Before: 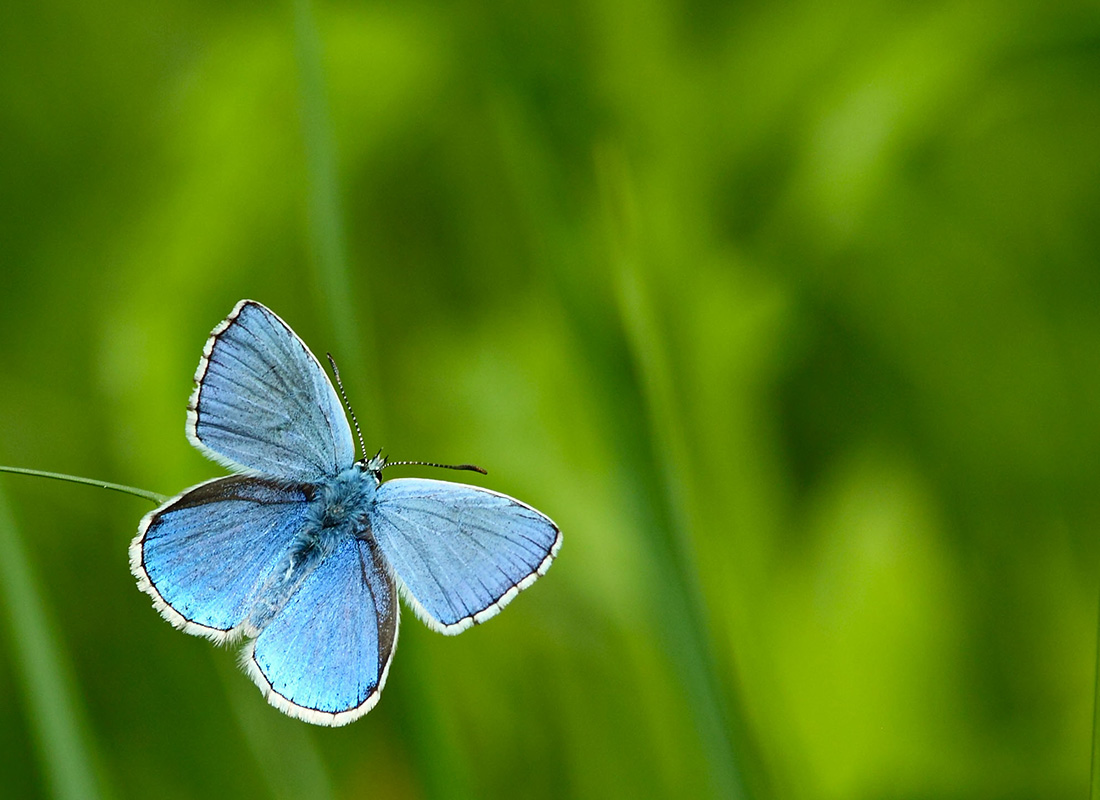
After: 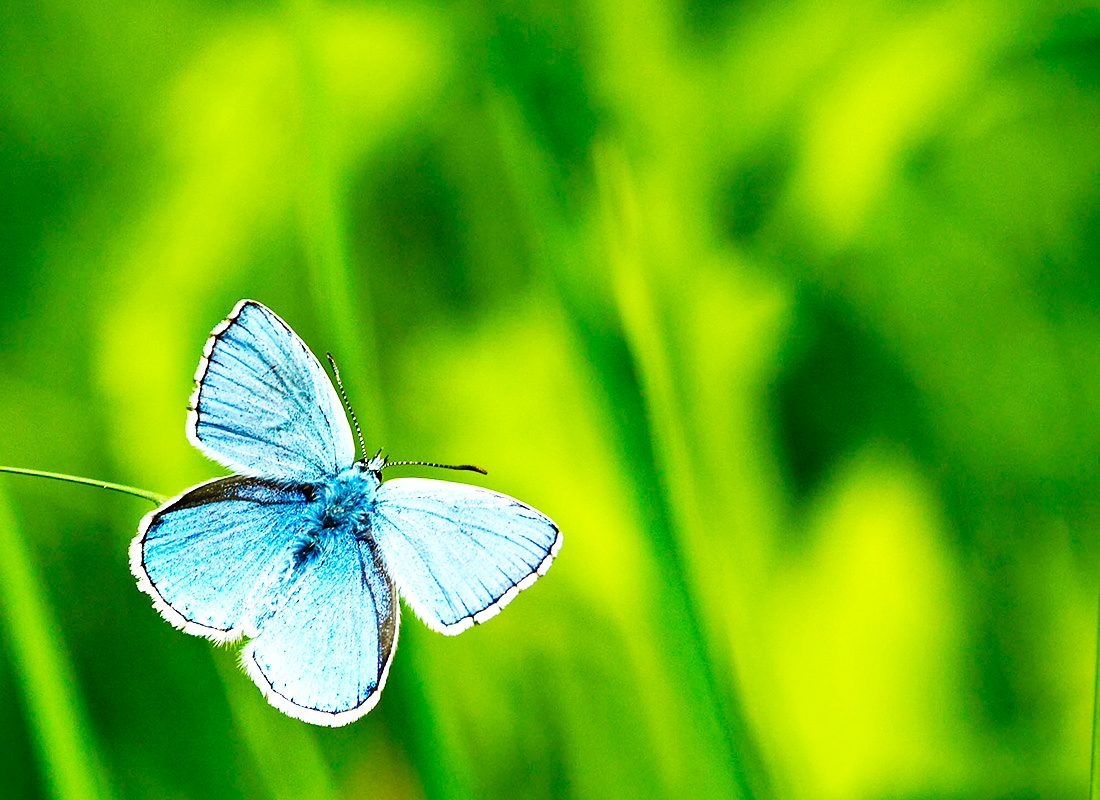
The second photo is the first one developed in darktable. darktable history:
base curve: curves: ch0 [(0, 0) (0.007, 0.004) (0.027, 0.03) (0.046, 0.07) (0.207, 0.54) (0.442, 0.872) (0.673, 0.972) (1, 1)], preserve colors none
color balance rgb: perceptual saturation grading › global saturation 25.053%, global vibrance 24.957%, contrast 19.453%
